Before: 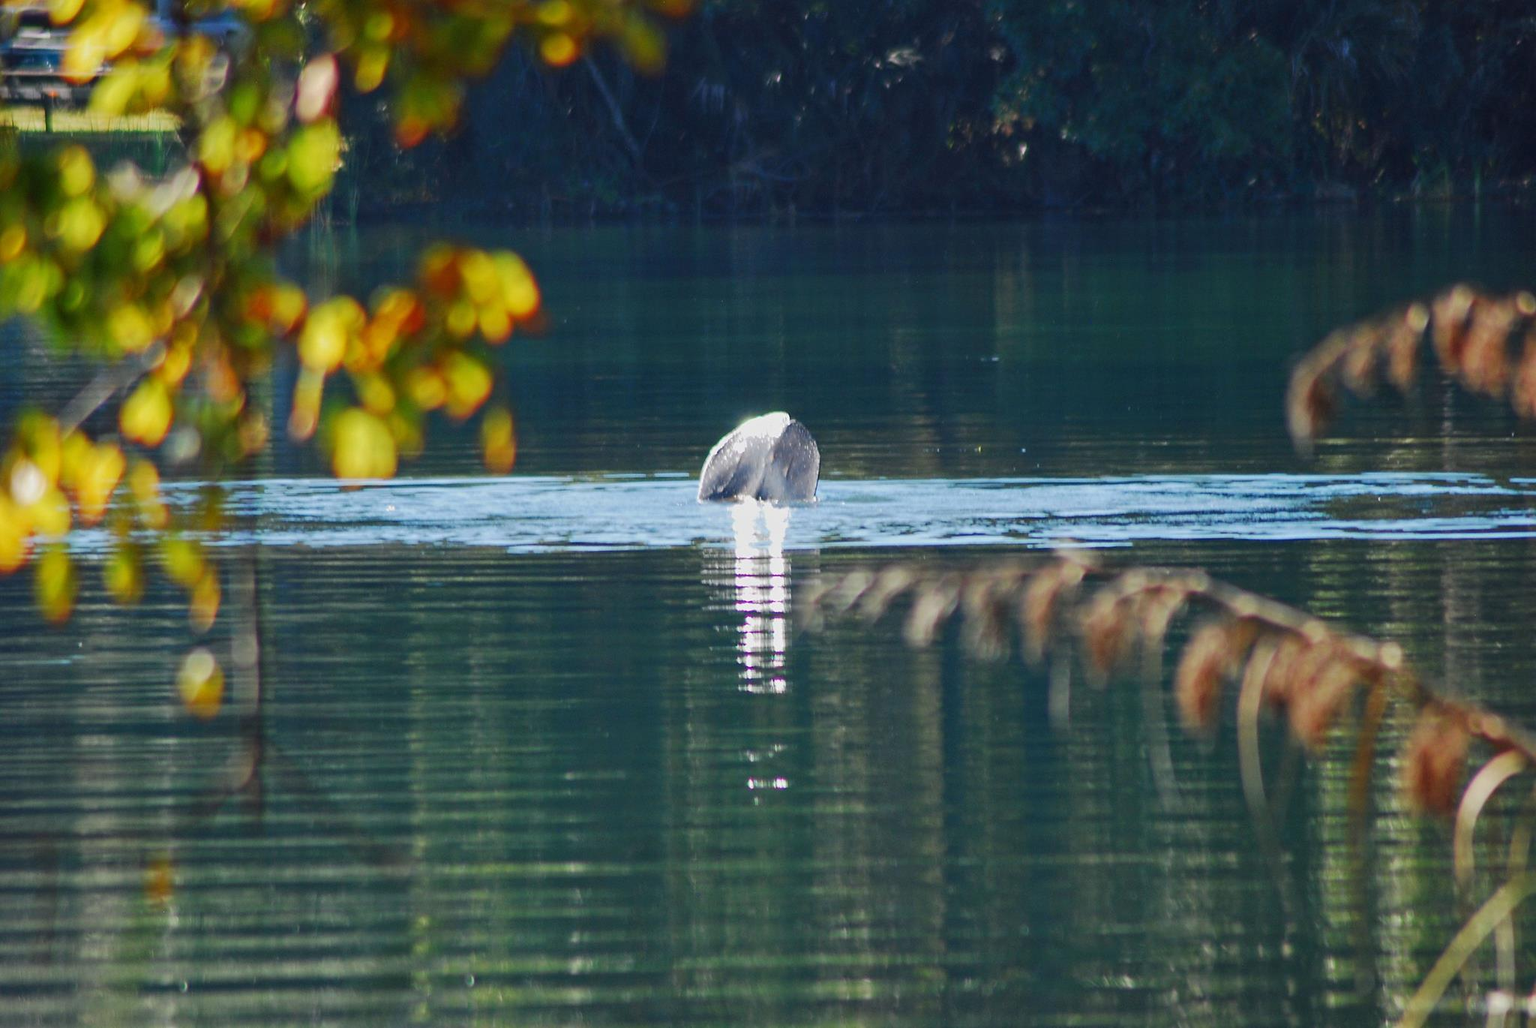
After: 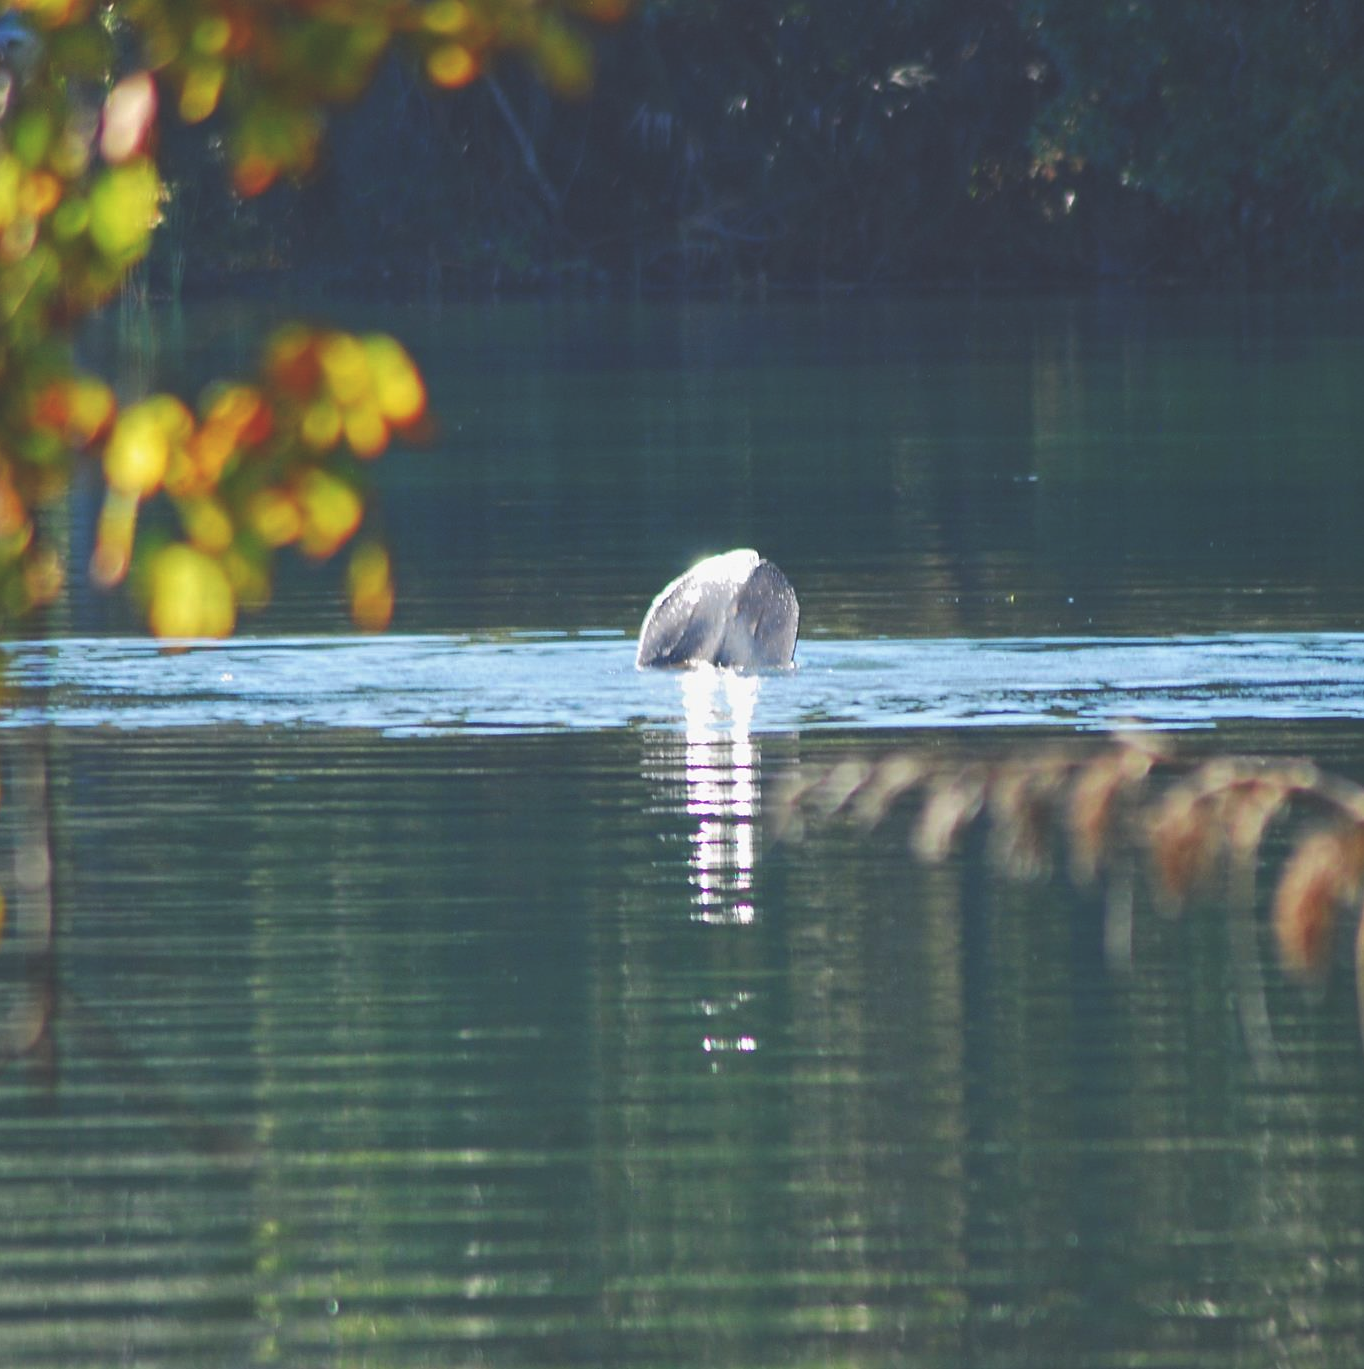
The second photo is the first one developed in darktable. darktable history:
exposure: black level correction -0.042, exposure 0.061 EV, compensate highlight preservation false
crop and rotate: left 14.382%, right 18.973%
base curve: curves: ch0 [(0.017, 0) (0.425, 0.441) (0.844, 0.933) (1, 1)], preserve colors none
